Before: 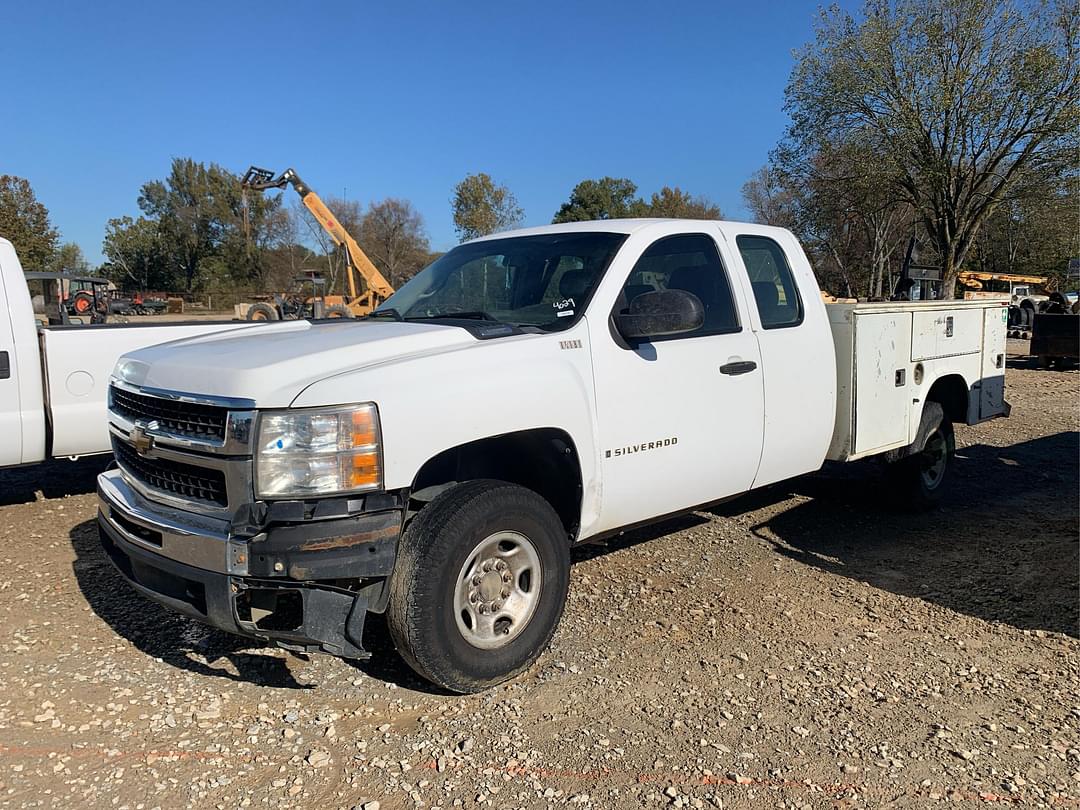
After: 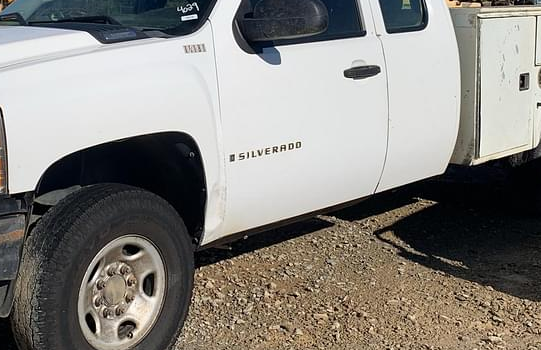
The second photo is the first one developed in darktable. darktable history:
crop: left 34.884%, top 36.663%, right 14.991%, bottom 20.025%
